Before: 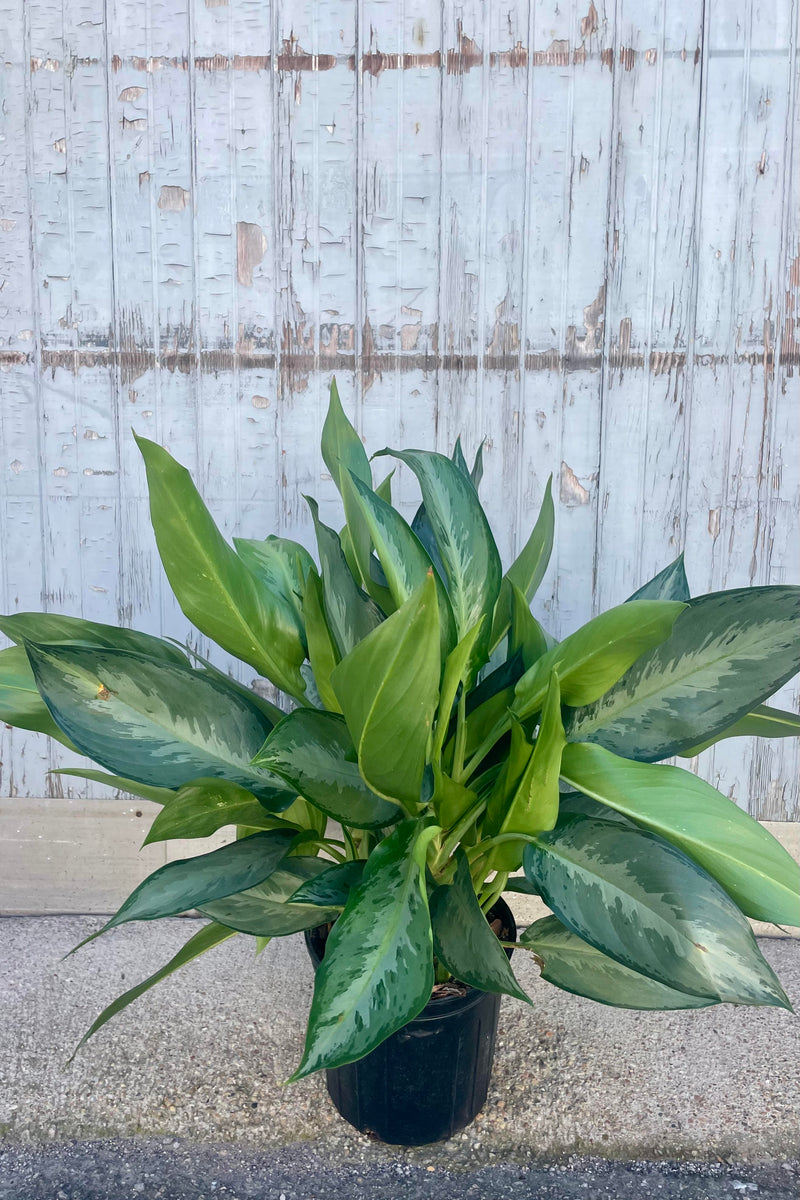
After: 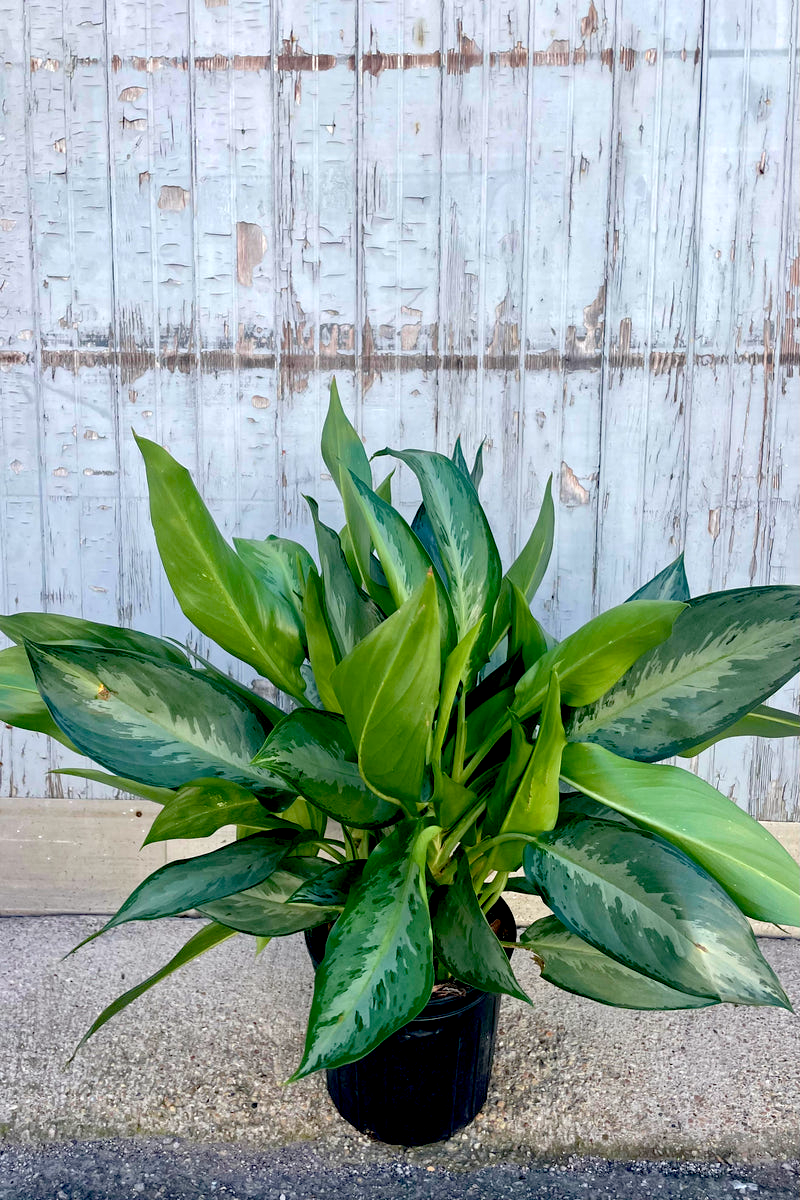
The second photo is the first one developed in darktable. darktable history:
exposure: black level correction 0.024, exposure 0.184 EV, compensate exposure bias true, compensate highlight preservation false
haze removal: compatibility mode true, adaptive false
